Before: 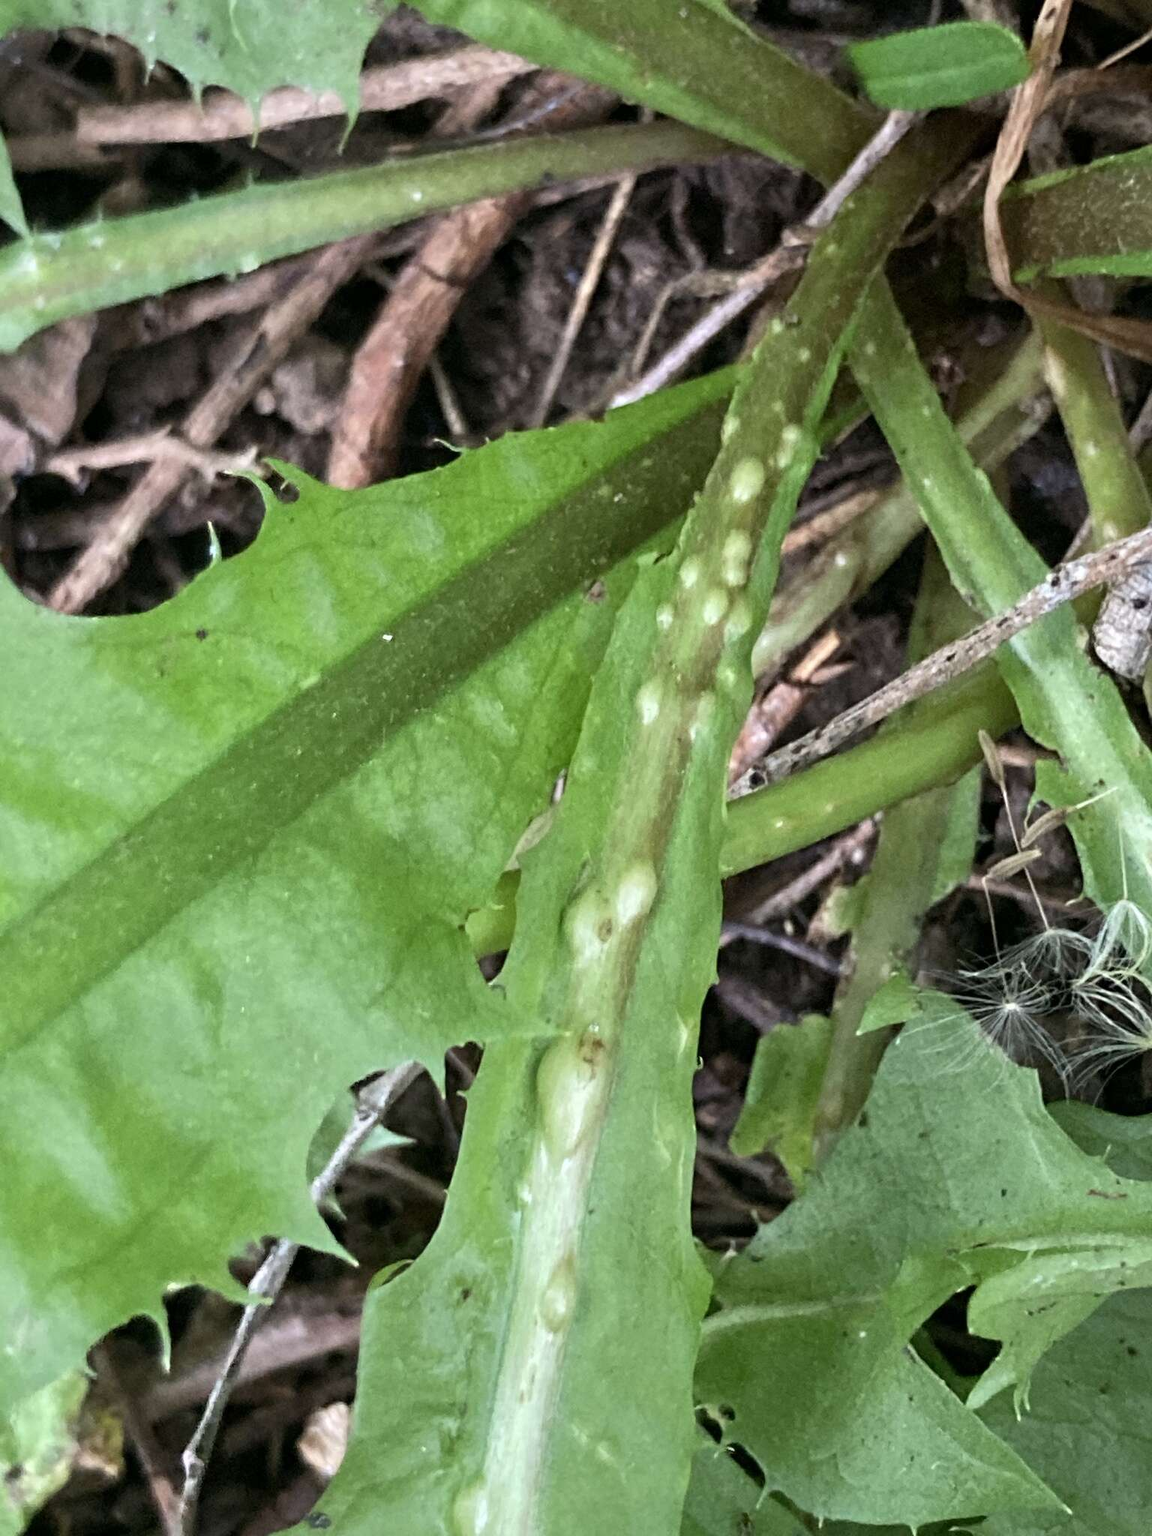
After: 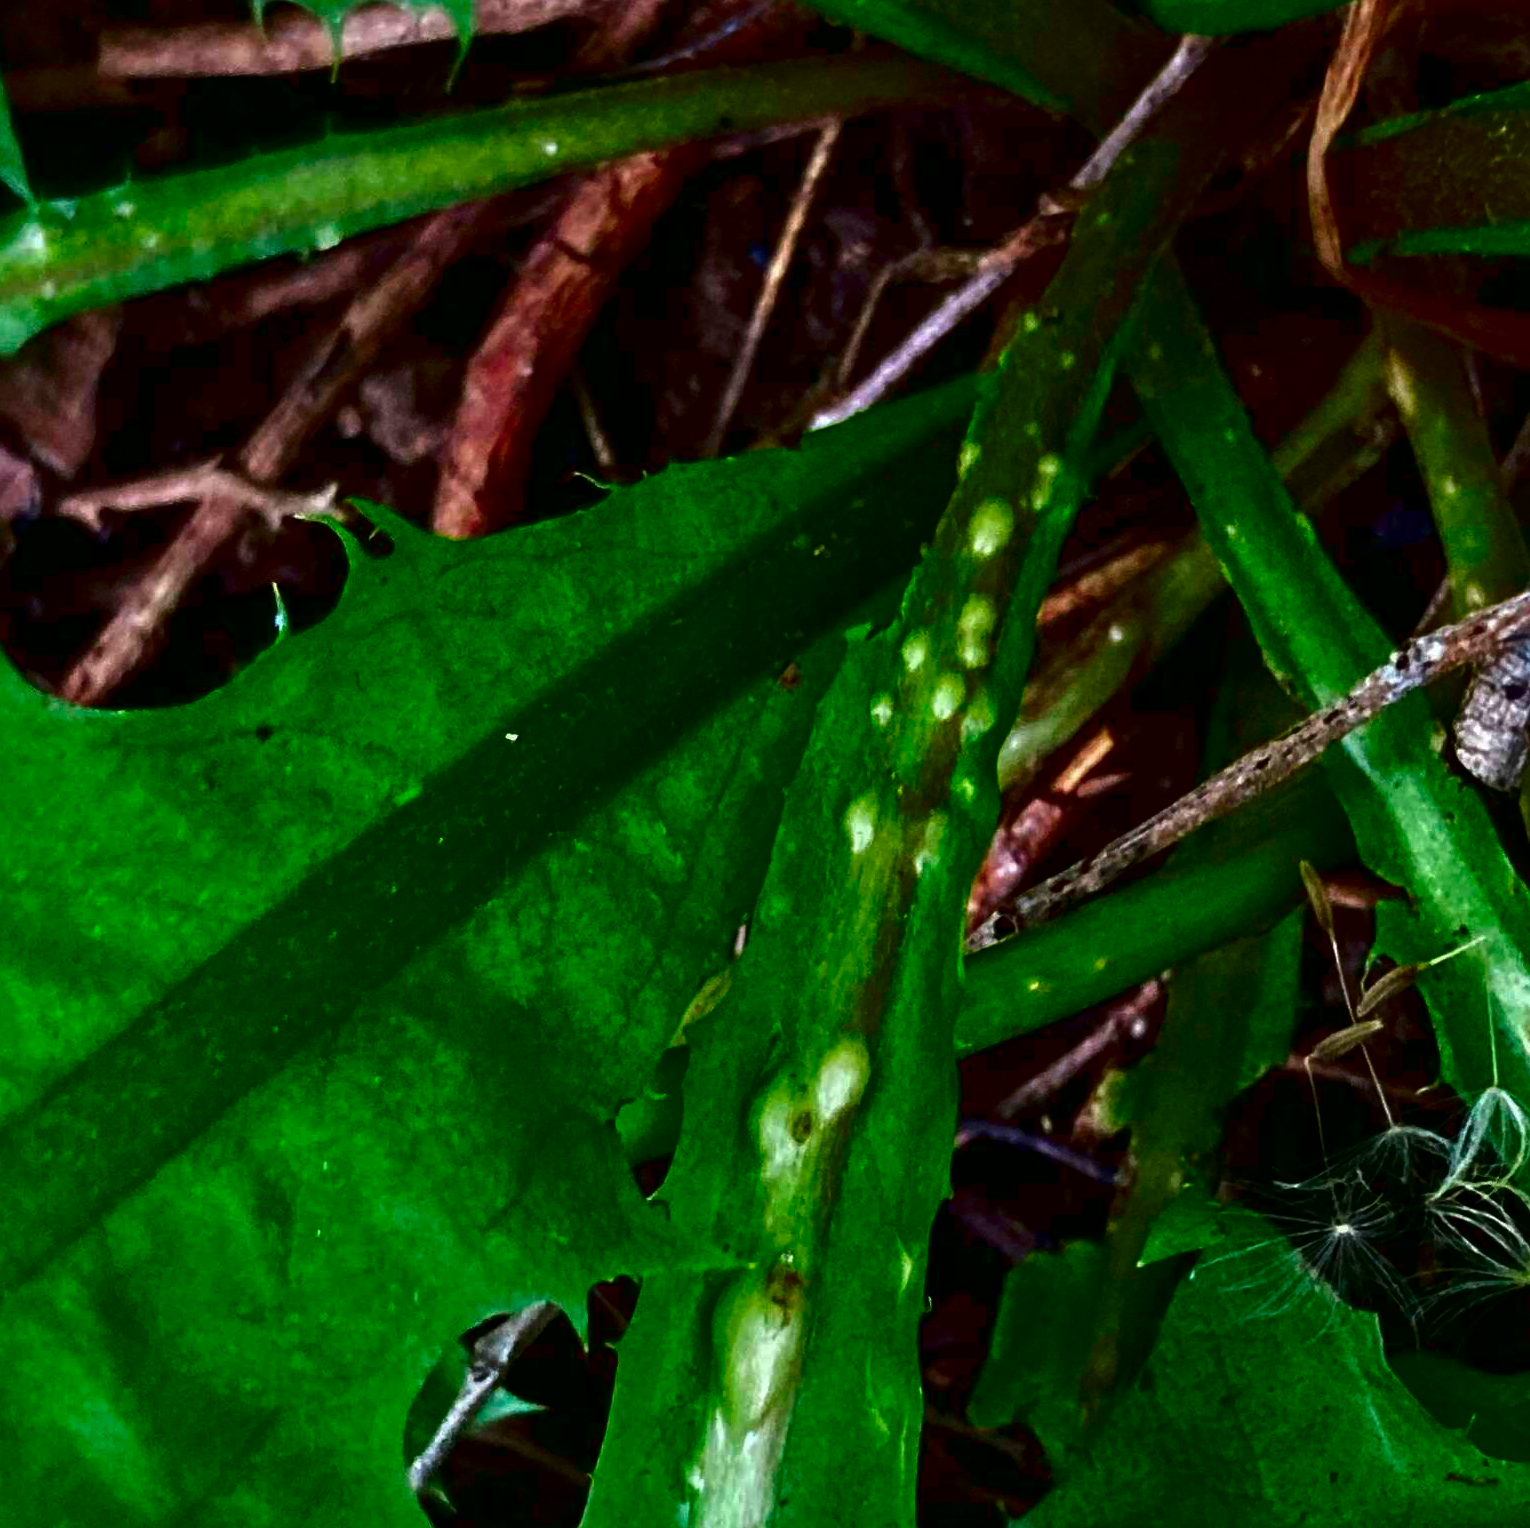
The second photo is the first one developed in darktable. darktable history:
local contrast: mode bilateral grid, contrast 19, coarseness 50, detail 121%, midtone range 0.2
crop: left 0.351%, top 5.552%, bottom 19.834%
contrast brightness saturation: brightness -0.982, saturation 0.985
